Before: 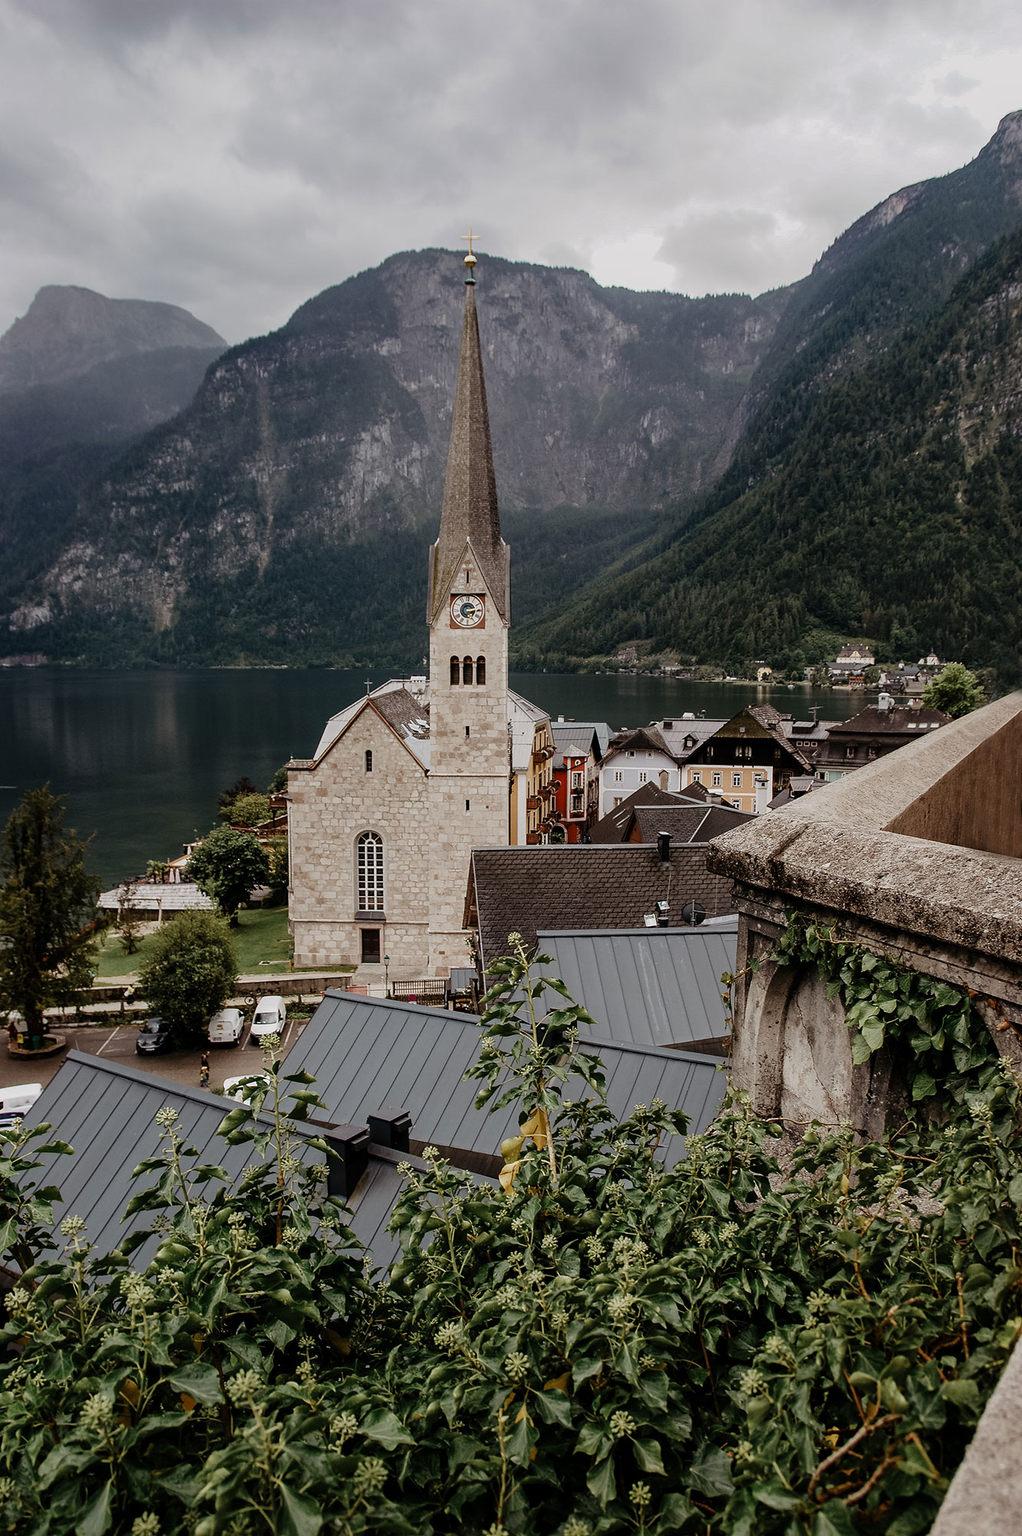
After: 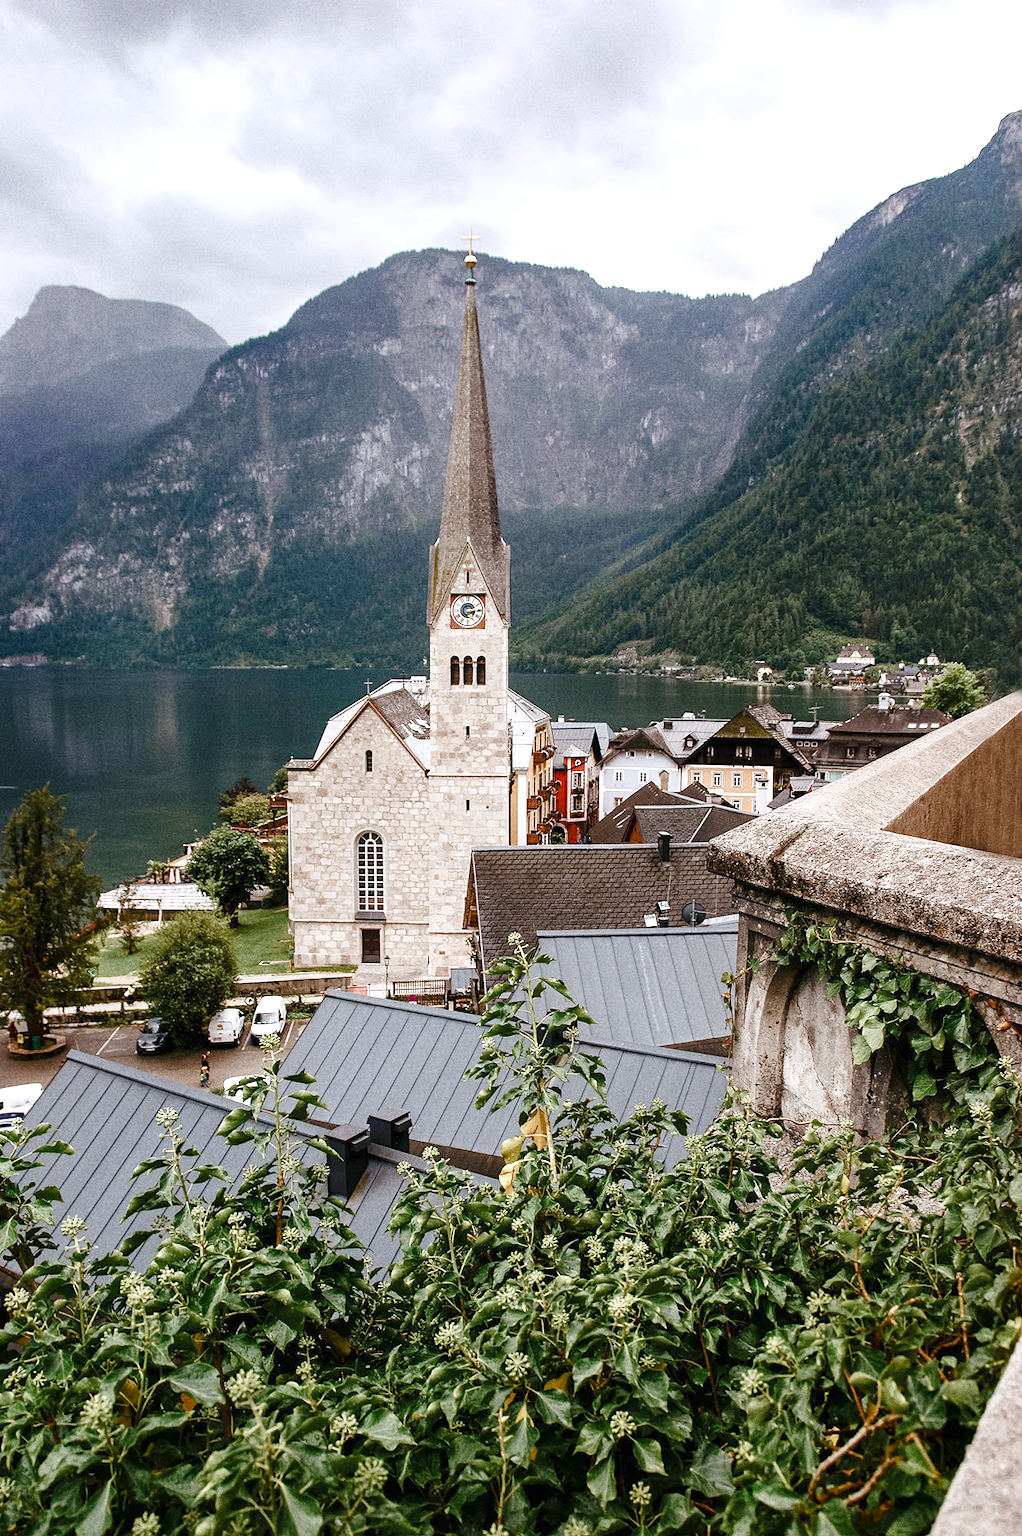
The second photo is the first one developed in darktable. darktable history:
exposure: black level correction 0, exposure 1.2 EV, compensate exposure bias true, compensate highlight preservation false
grain: coarseness 11.82 ISO, strength 36.67%, mid-tones bias 74.17%
white balance: red 0.976, blue 1.04
color balance rgb: shadows lift › chroma 1%, shadows lift › hue 113°, highlights gain › chroma 0.2%, highlights gain › hue 333°, perceptual saturation grading › global saturation 20%, perceptual saturation grading › highlights -50%, perceptual saturation grading › shadows 25%, contrast -10%
